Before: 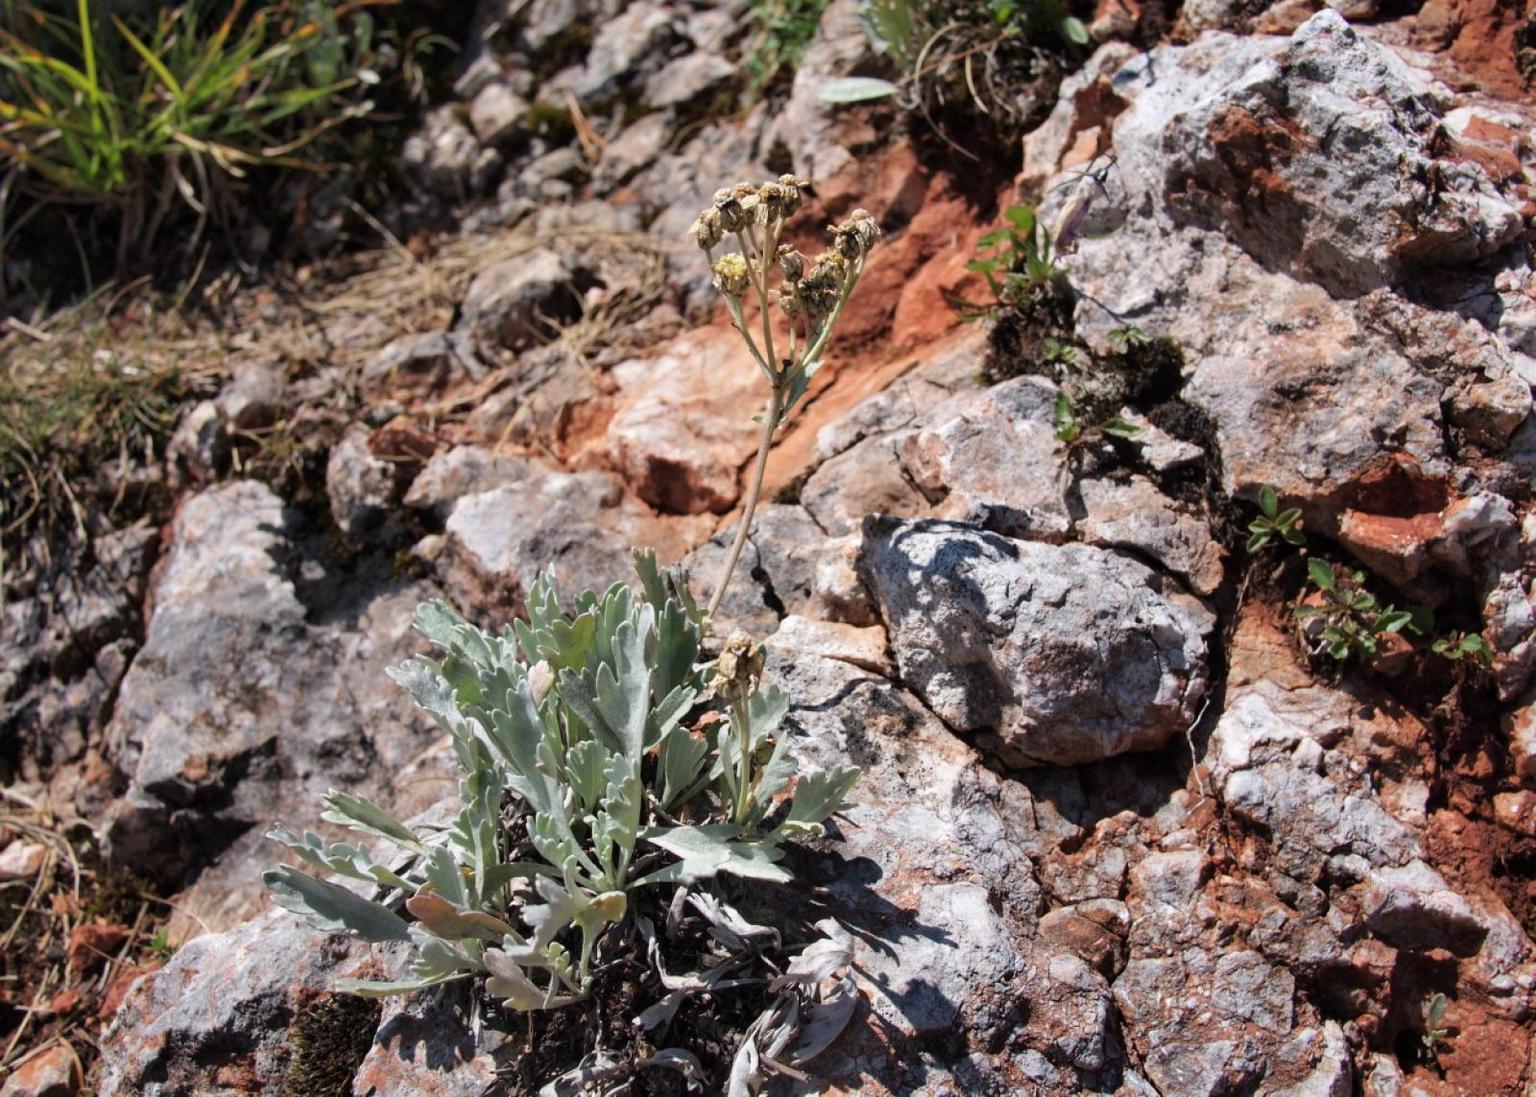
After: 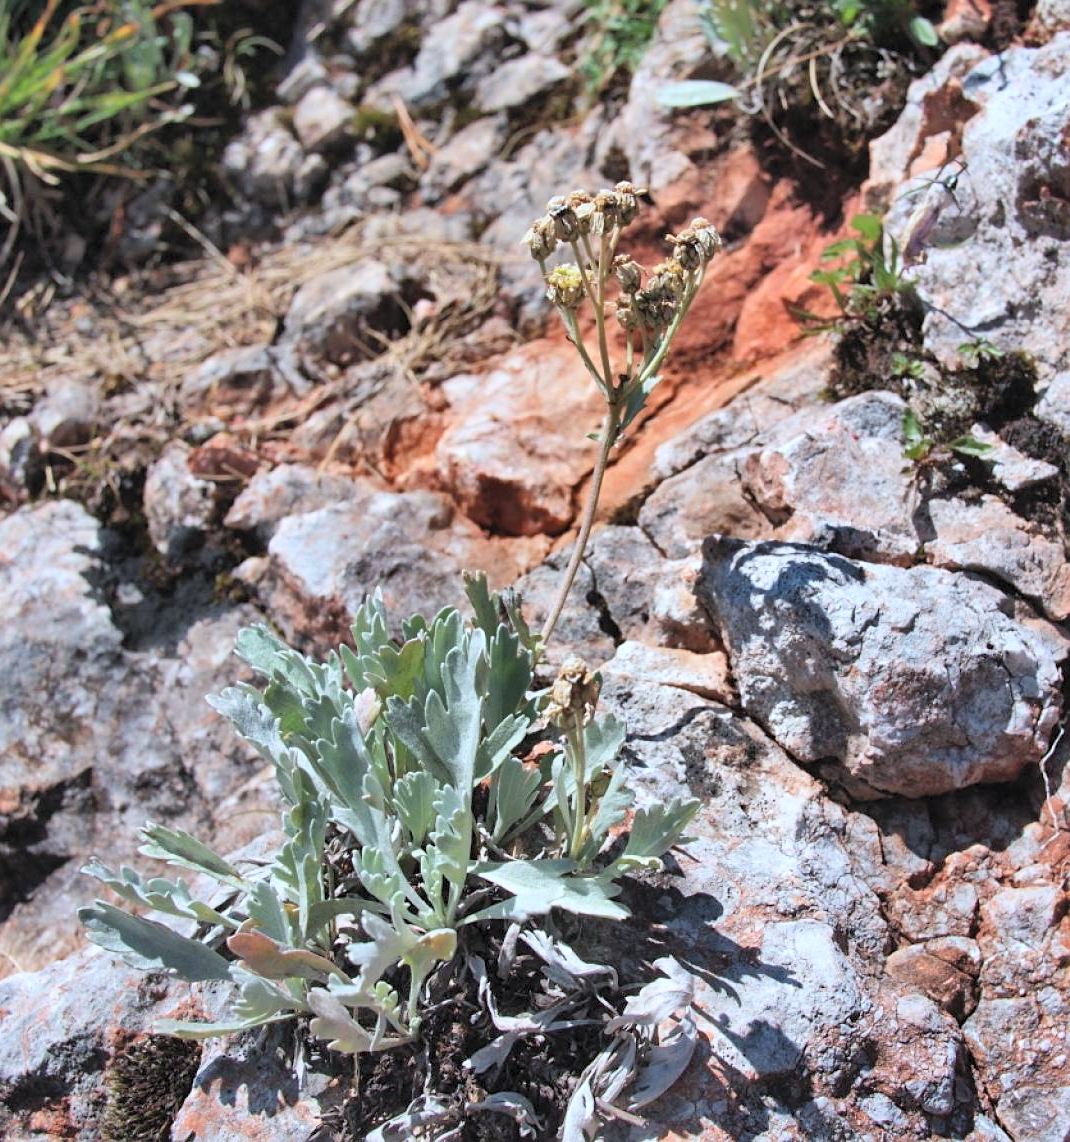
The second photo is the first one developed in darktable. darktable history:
shadows and highlights: shadows 24.15, highlights -77.42, soften with gaussian
contrast brightness saturation: contrast 0.105, brightness 0.31, saturation 0.145
crop and rotate: left 12.313%, right 20.755%
sharpen: amount 0.208
color correction: highlights a* -3.95, highlights b* -10.64
